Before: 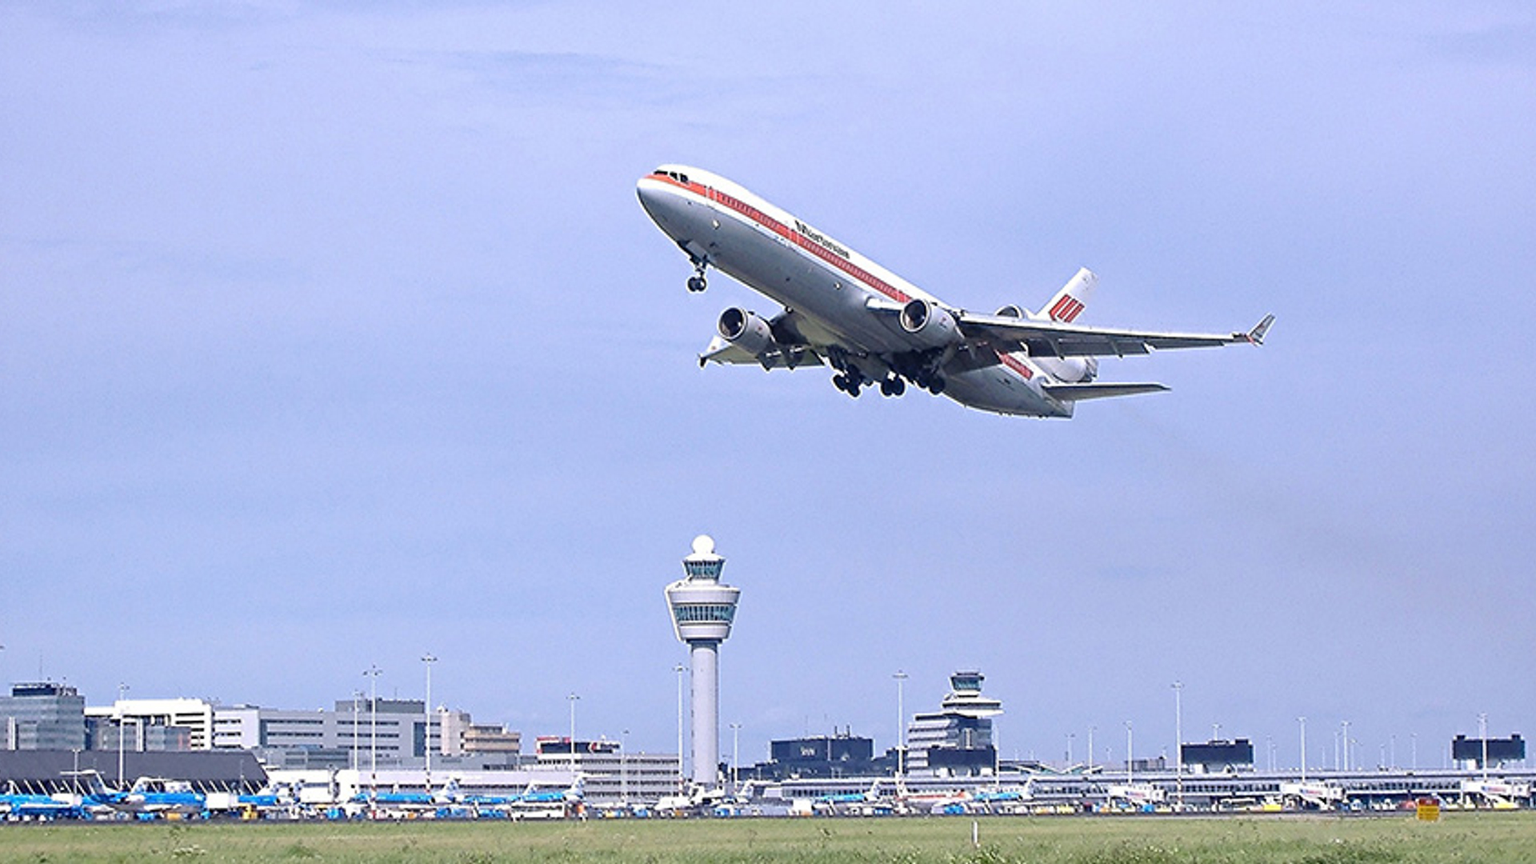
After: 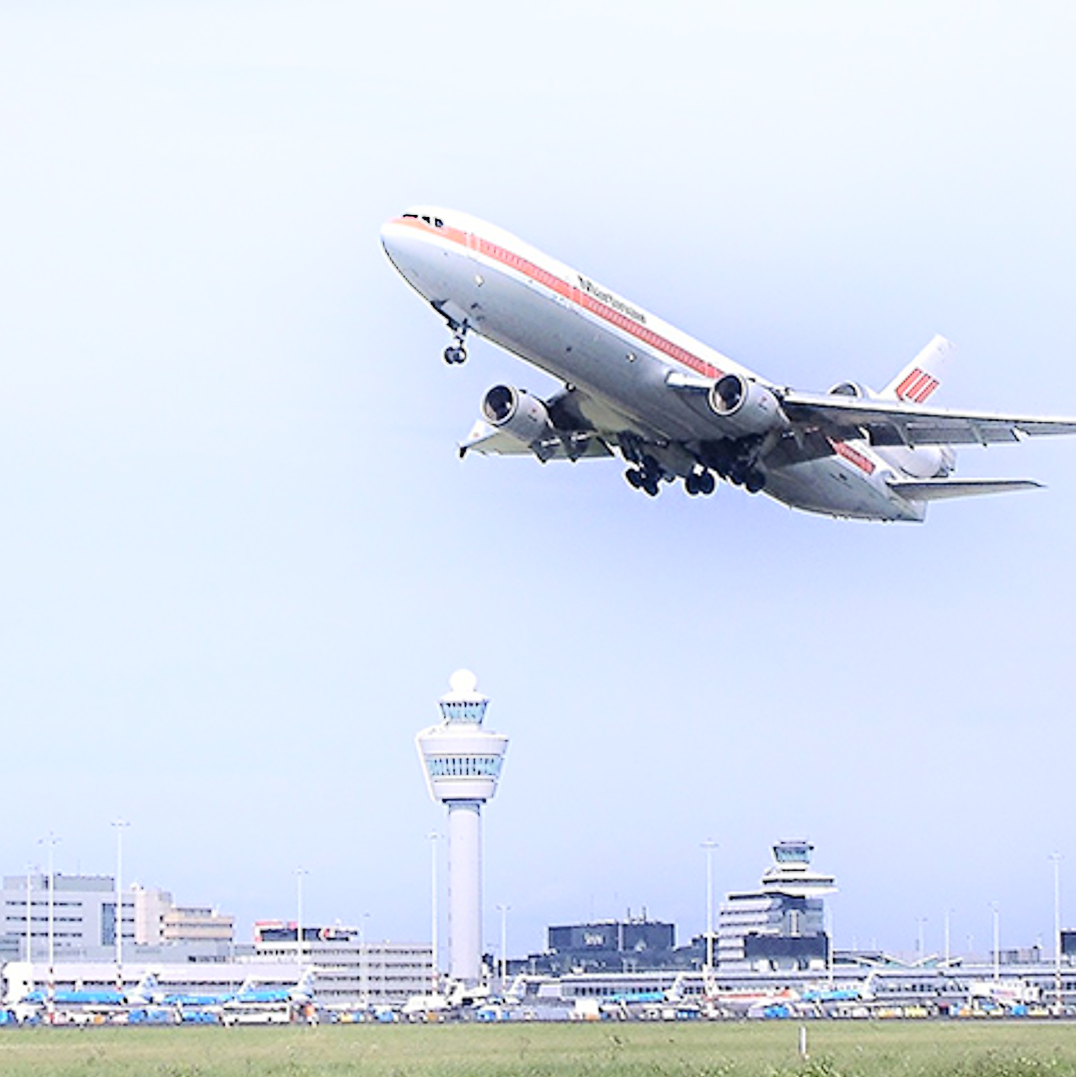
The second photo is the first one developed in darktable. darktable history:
crop: left 21.674%, right 22.086%
shadows and highlights: shadows -21.3, highlights 100, soften with gaussian
